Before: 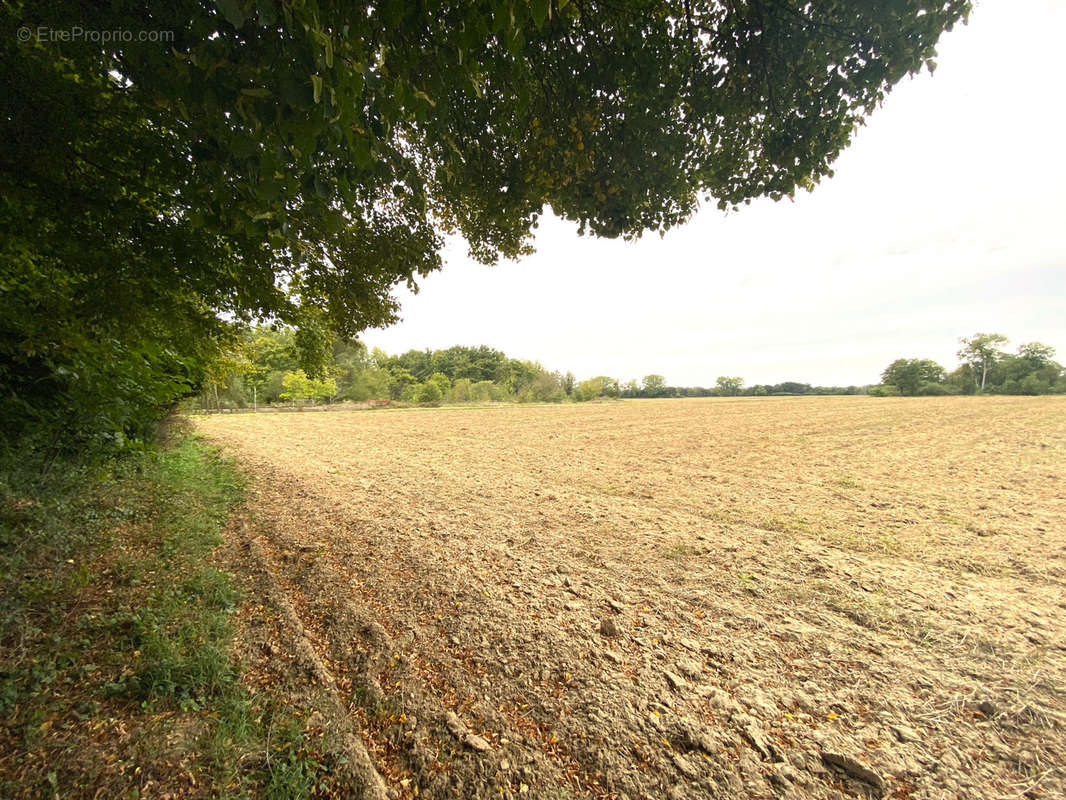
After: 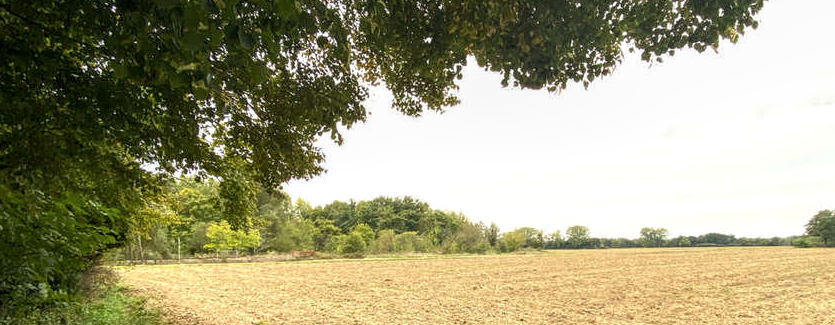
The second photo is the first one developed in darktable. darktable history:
crop: left 7.183%, top 18.747%, right 14.4%, bottom 40.559%
local contrast: detail 130%
